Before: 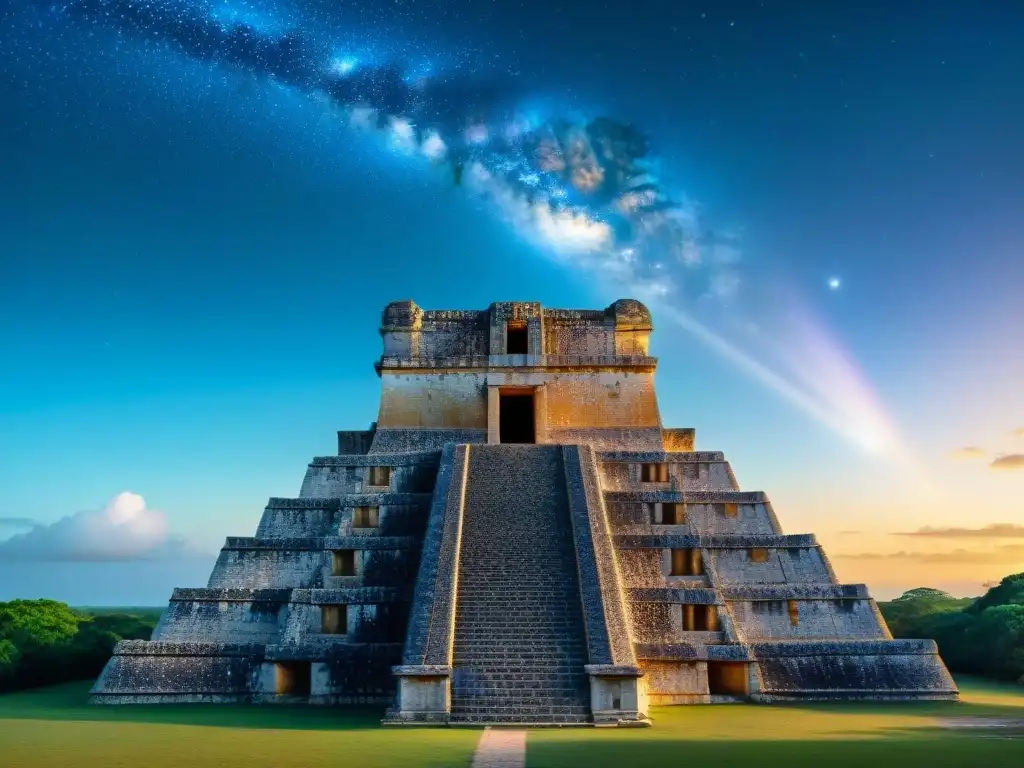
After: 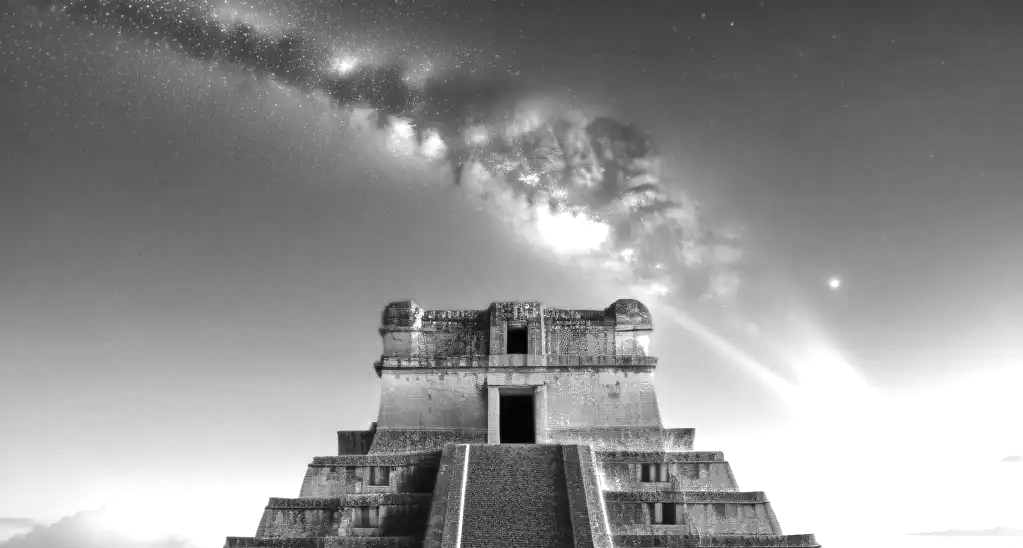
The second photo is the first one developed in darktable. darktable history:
crop: bottom 28.576%
exposure: black level correction 0, exposure 1 EV, compensate exposure bias true, compensate highlight preservation false
monochrome: a 16.06, b 15.48, size 1
